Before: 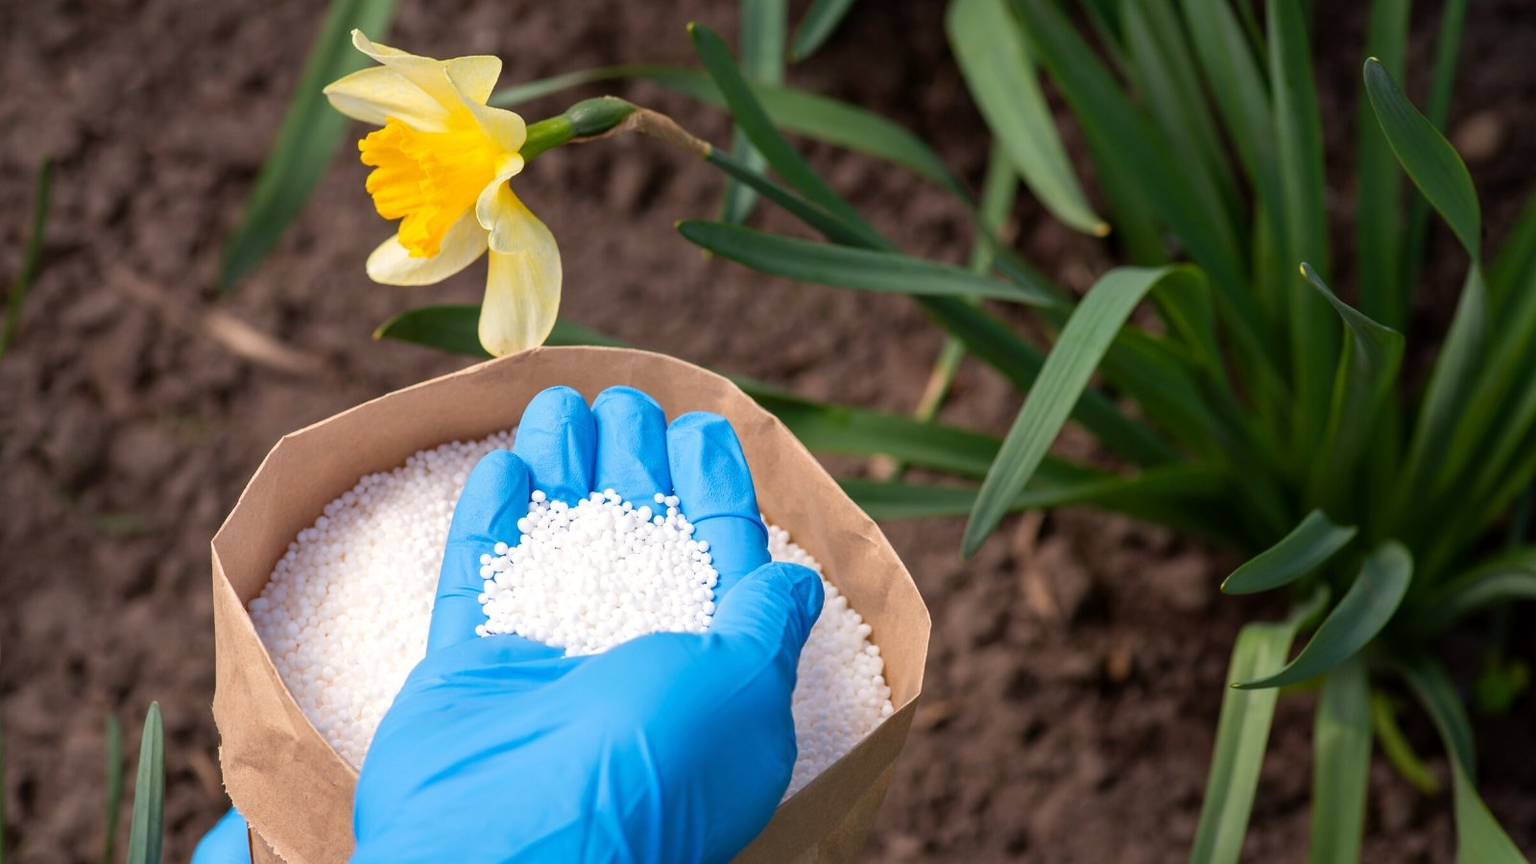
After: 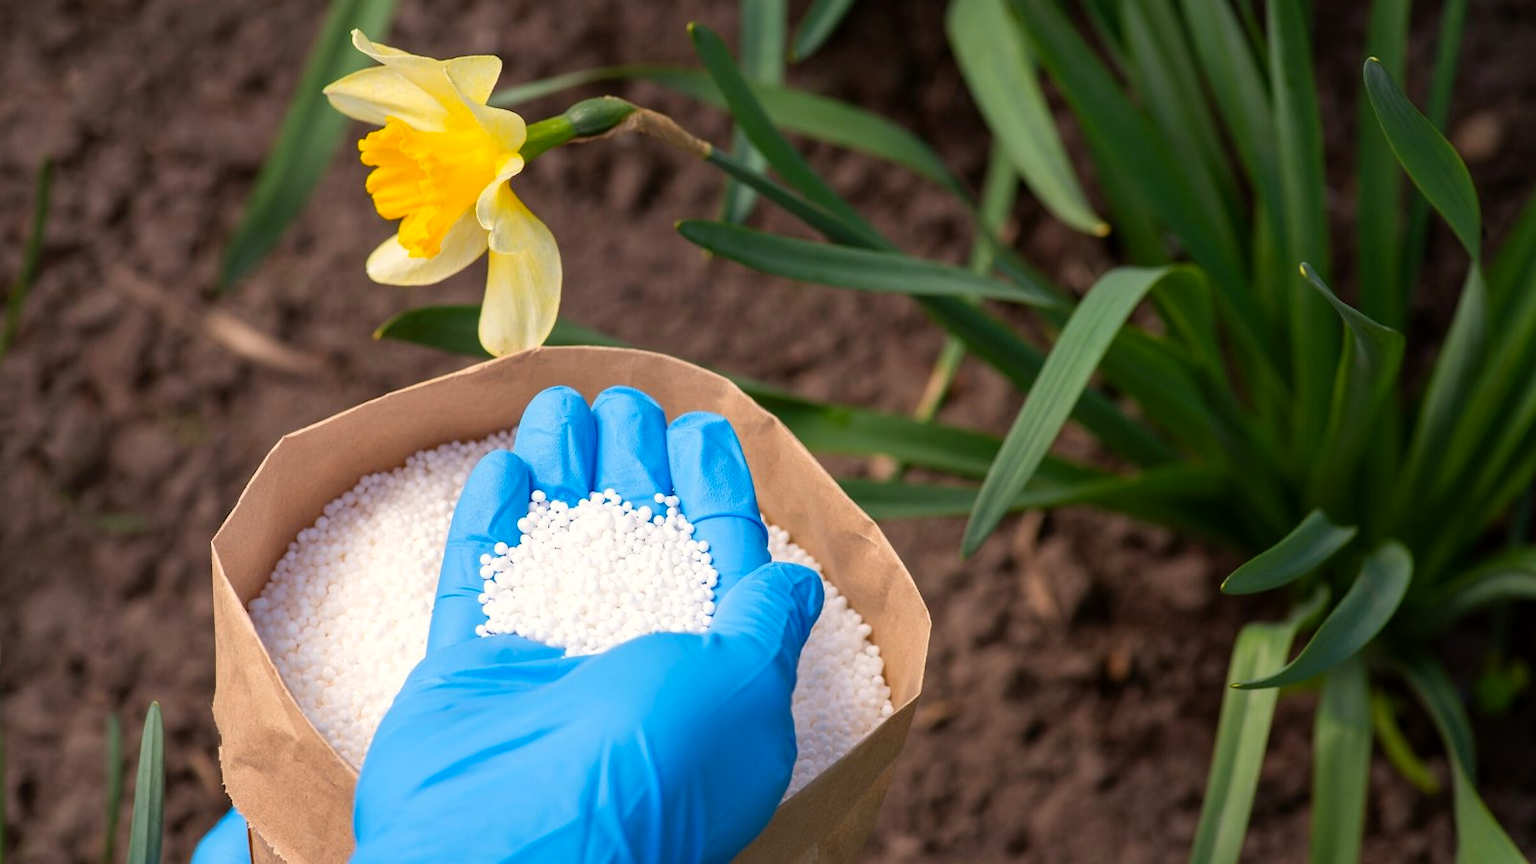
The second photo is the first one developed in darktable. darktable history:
color correction: highlights a* 0.593, highlights b* 2.82, saturation 1.09
